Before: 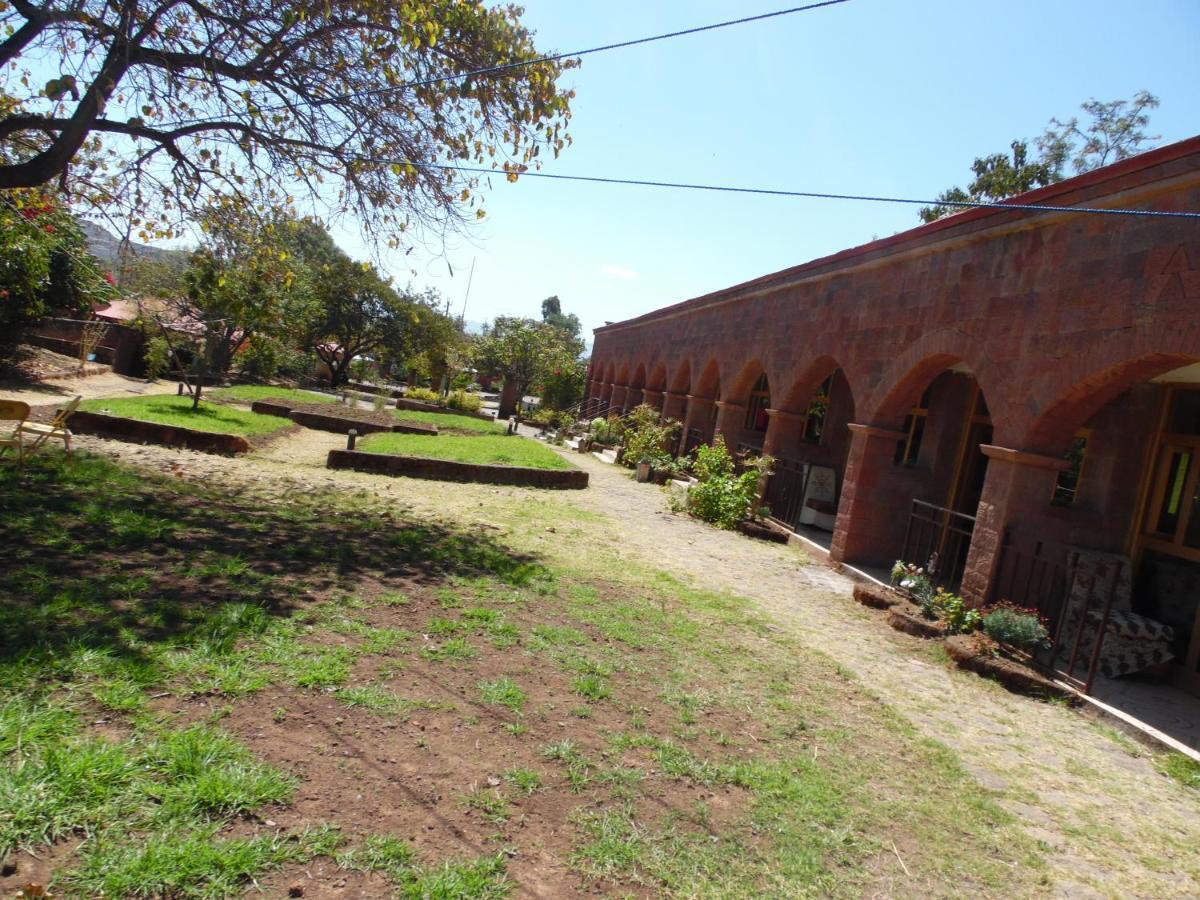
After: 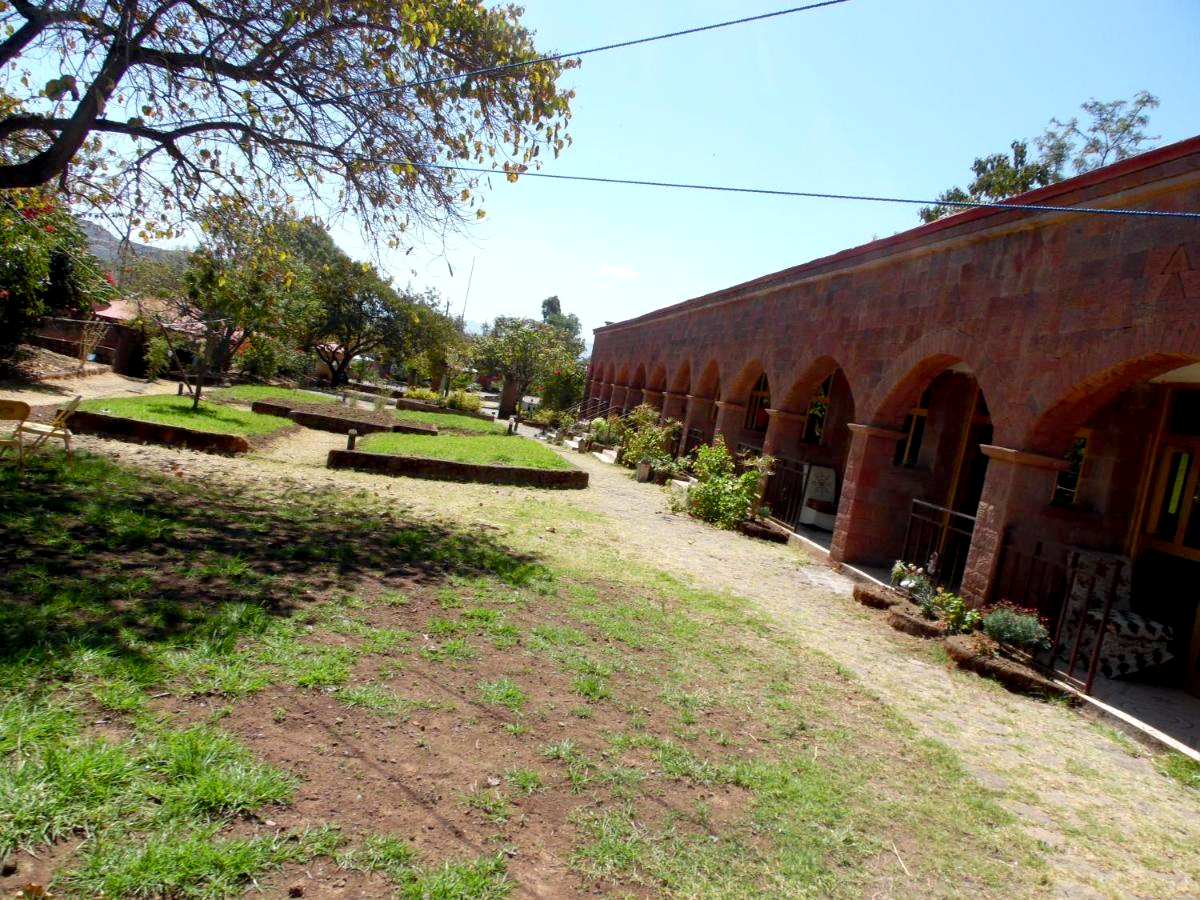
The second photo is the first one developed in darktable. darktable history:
exposure: black level correction 0.008, exposure 0.102 EV, compensate exposure bias true, compensate highlight preservation false
